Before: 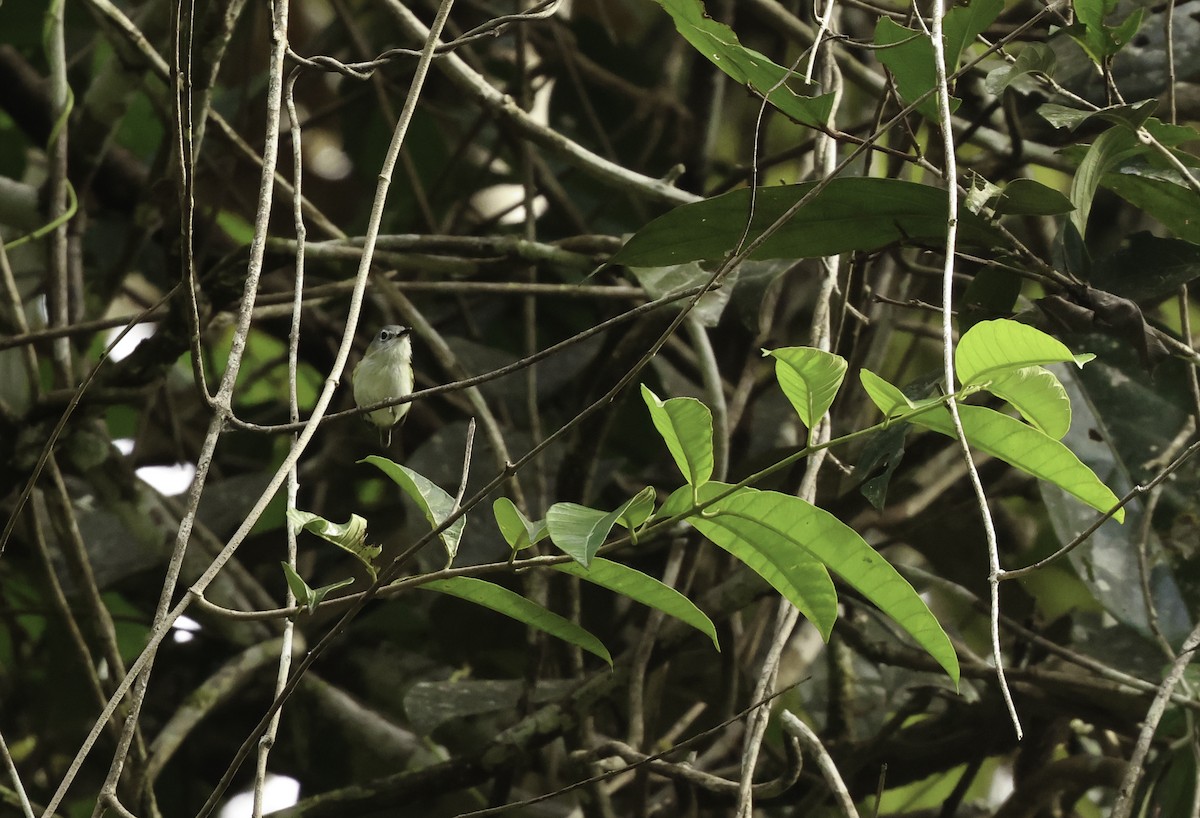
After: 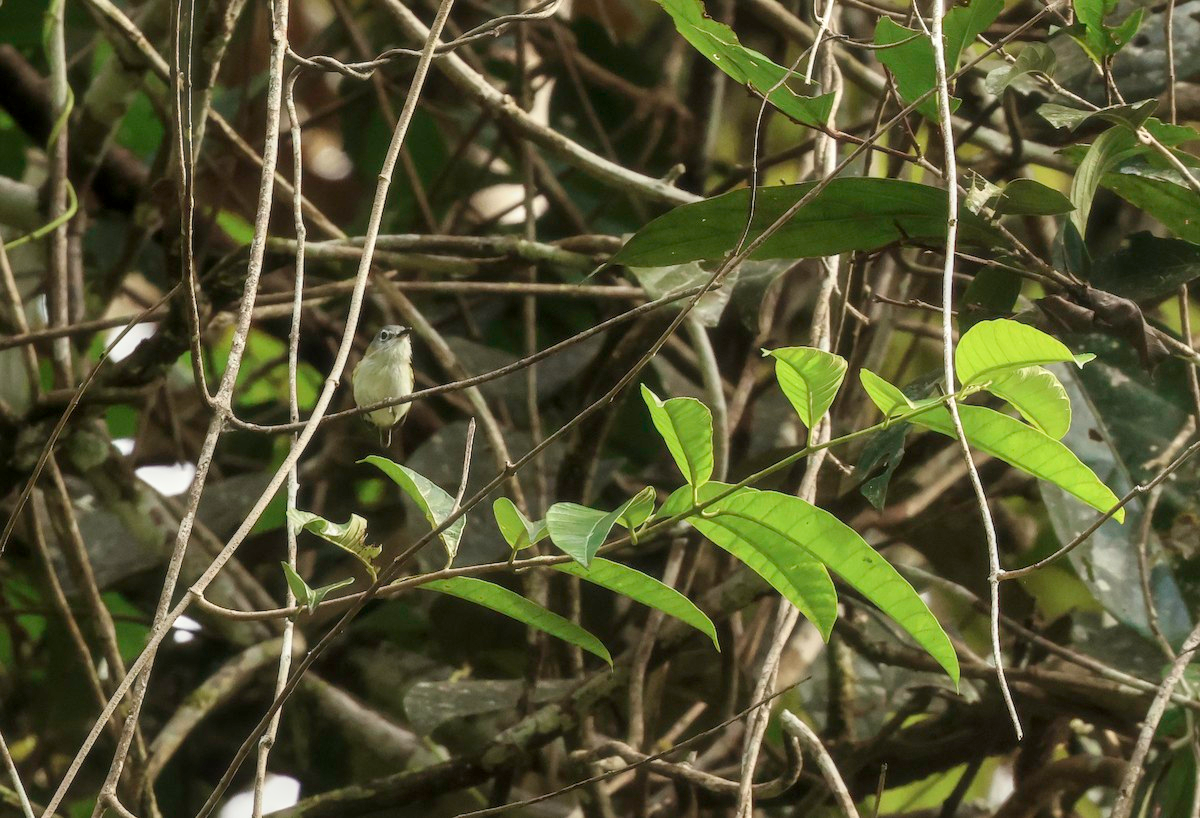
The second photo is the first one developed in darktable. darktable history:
haze removal: strength -0.095, compatibility mode true, adaptive false
local contrast: on, module defaults
